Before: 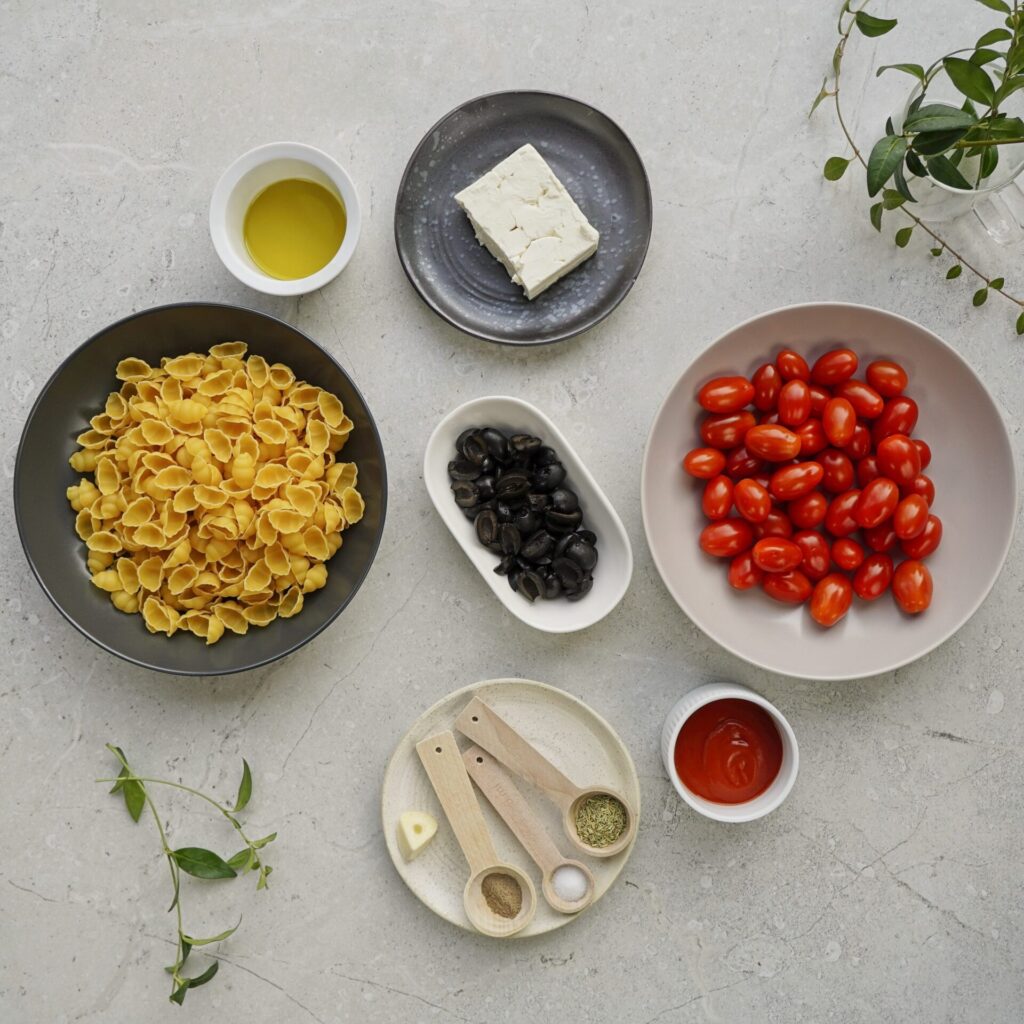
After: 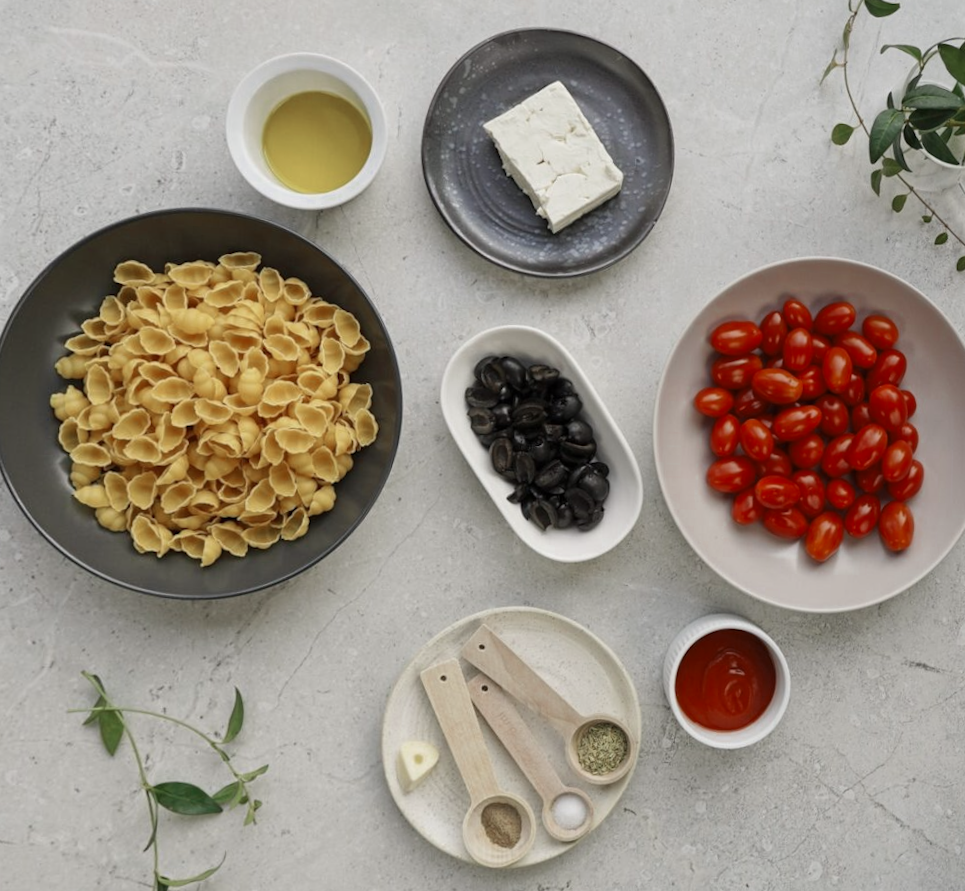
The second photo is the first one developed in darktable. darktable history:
color zones: curves: ch0 [(0, 0.5) (0.125, 0.4) (0.25, 0.5) (0.375, 0.4) (0.5, 0.4) (0.625, 0.35) (0.75, 0.35) (0.875, 0.5)]; ch1 [(0, 0.35) (0.125, 0.45) (0.25, 0.35) (0.375, 0.35) (0.5, 0.35) (0.625, 0.35) (0.75, 0.45) (0.875, 0.35)]; ch2 [(0, 0.6) (0.125, 0.5) (0.25, 0.5) (0.375, 0.6) (0.5, 0.6) (0.625, 0.5) (0.75, 0.5) (0.875, 0.5)]
crop and rotate: angle -2.38°
rotate and perspective: rotation -0.013°, lens shift (vertical) -0.027, lens shift (horizontal) 0.178, crop left 0.016, crop right 0.989, crop top 0.082, crop bottom 0.918
